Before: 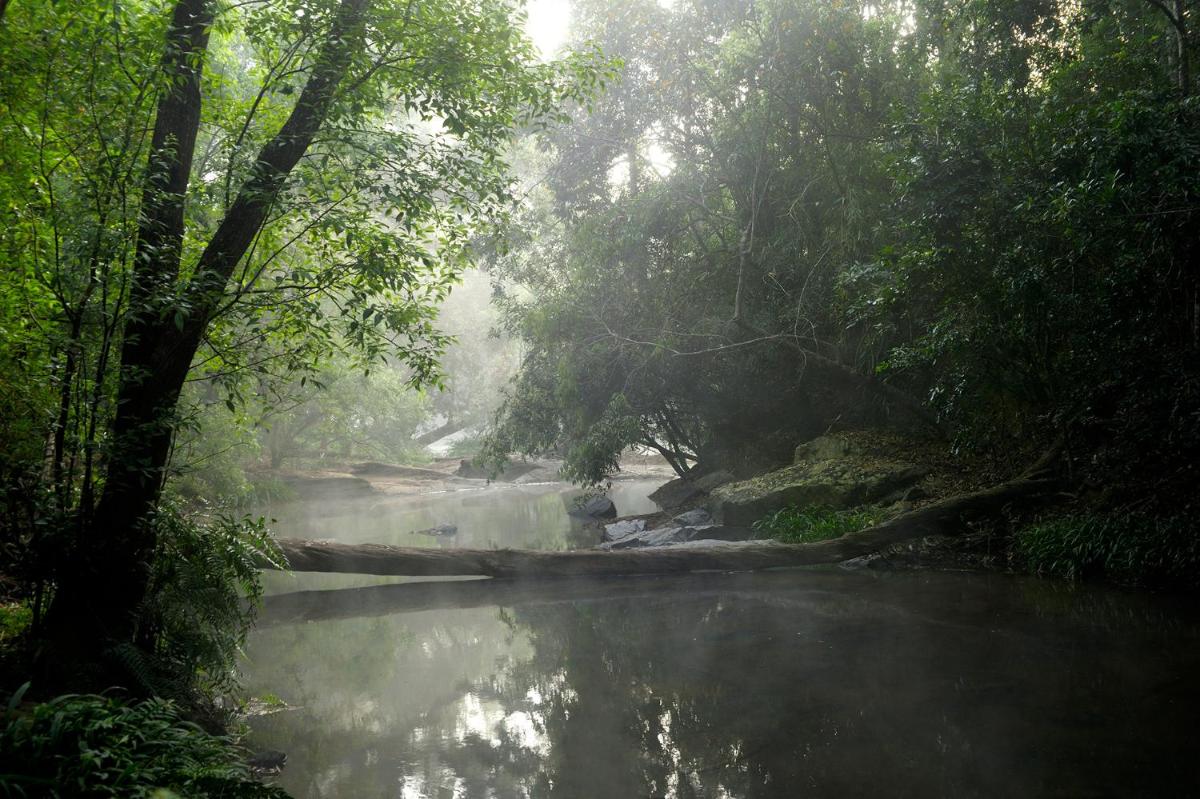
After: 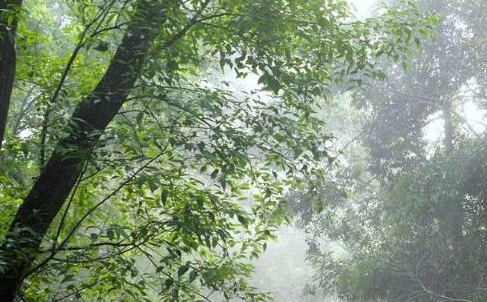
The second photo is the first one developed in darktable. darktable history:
crop: left 15.452%, top 5.459%, right 43.956%, bottom 56.62%
white balance: red 0.967, blue 1.049
